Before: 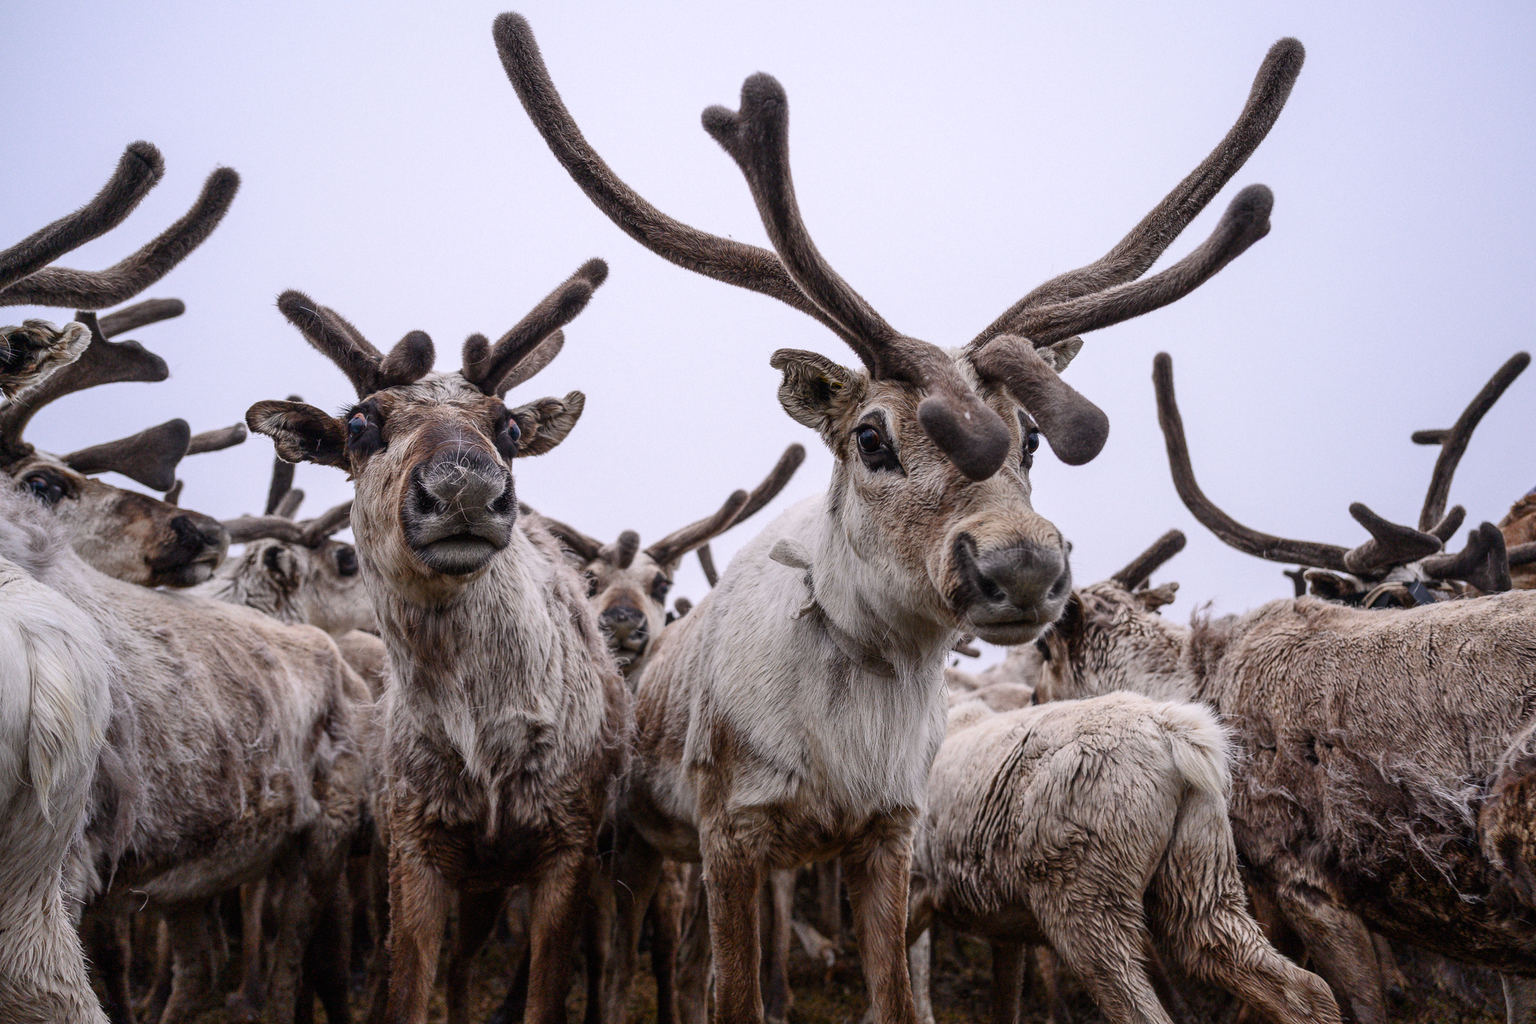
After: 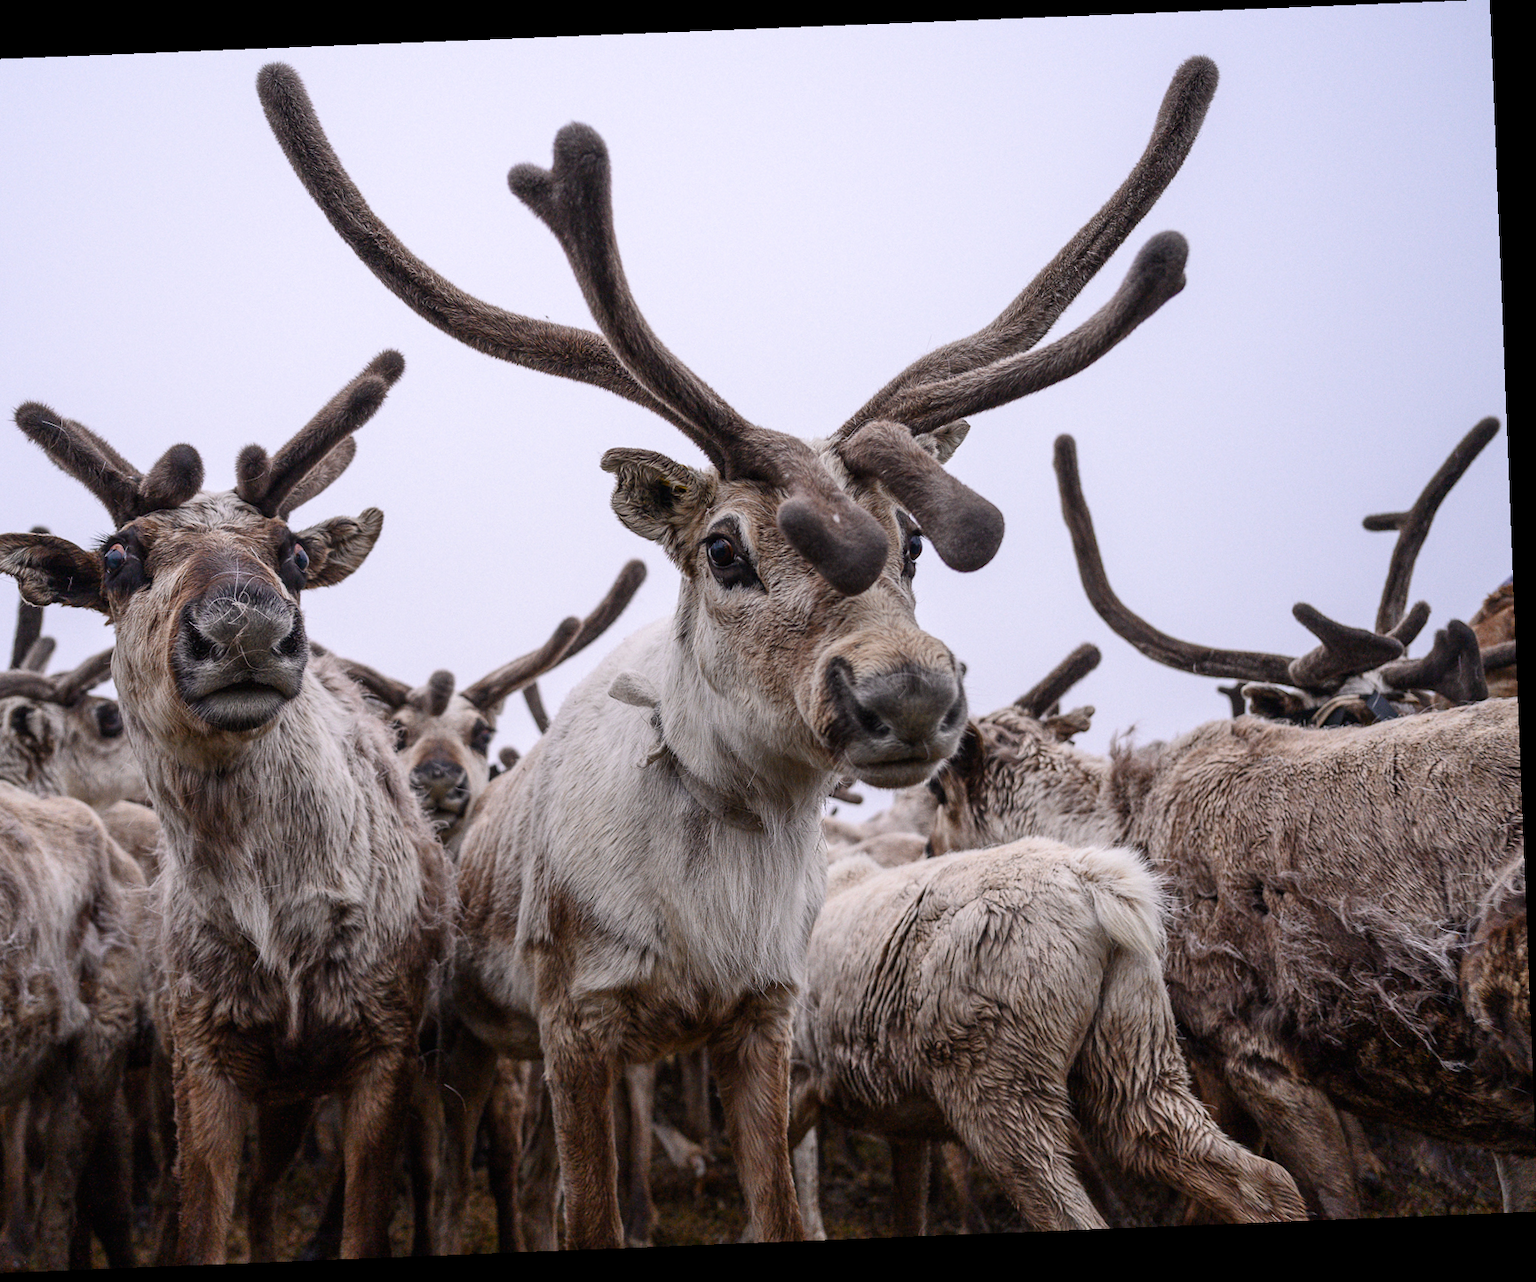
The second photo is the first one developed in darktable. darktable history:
crop: left 17.582%, bottom 0.031%
rotate and perspective: rotation -2.29°, automatic cropping off
